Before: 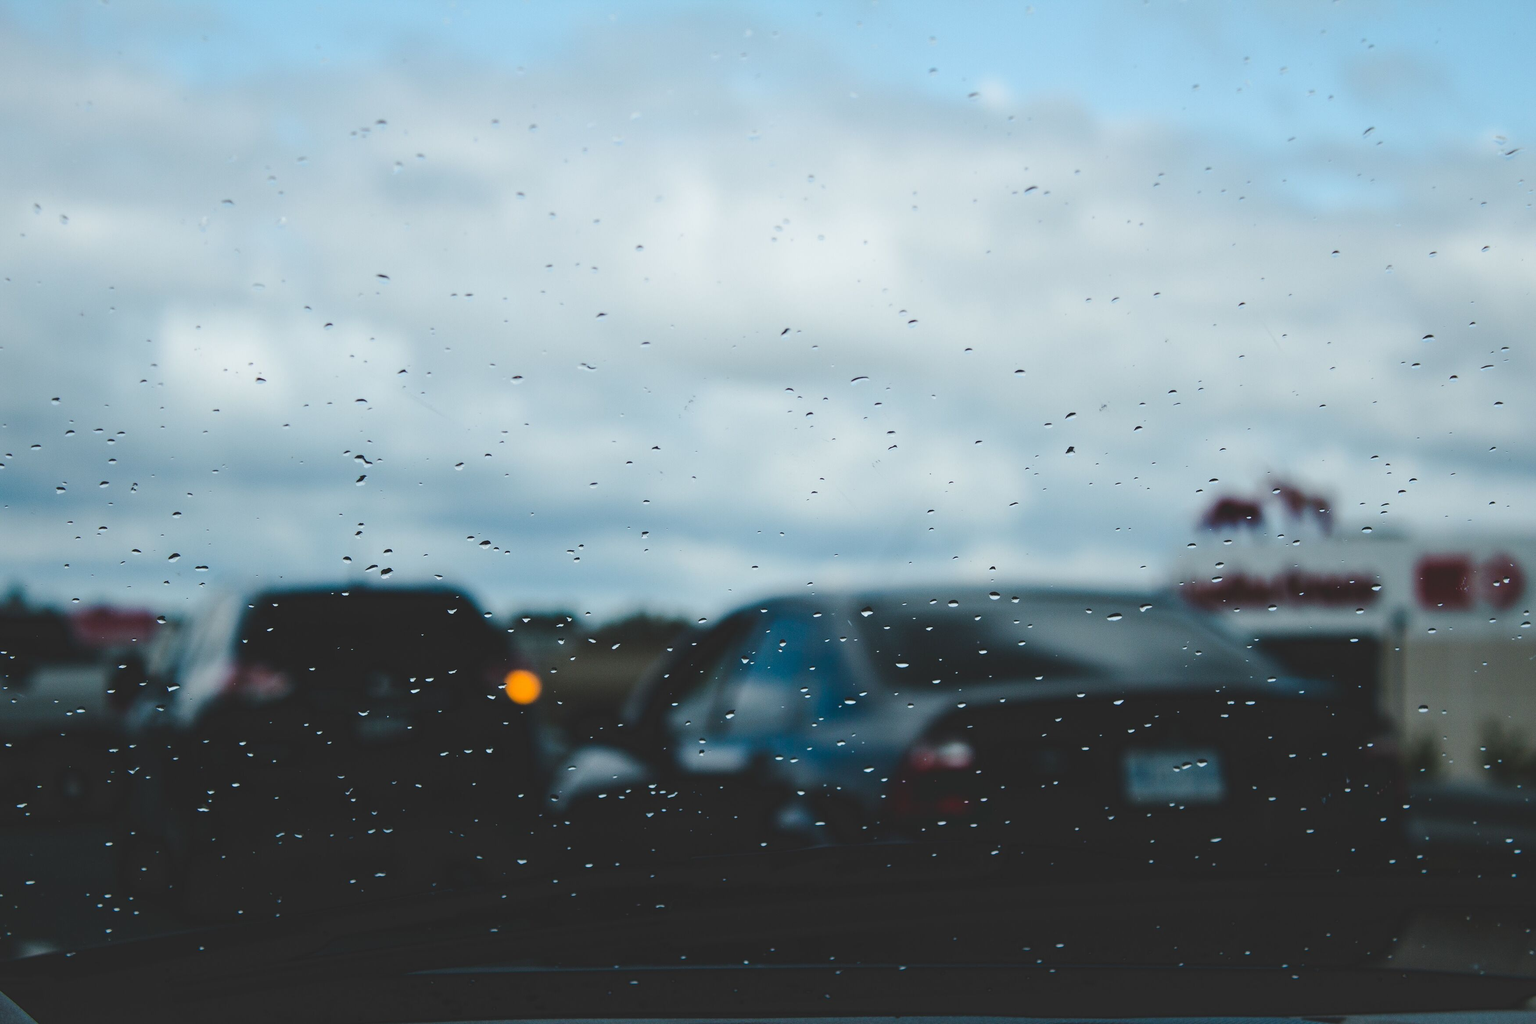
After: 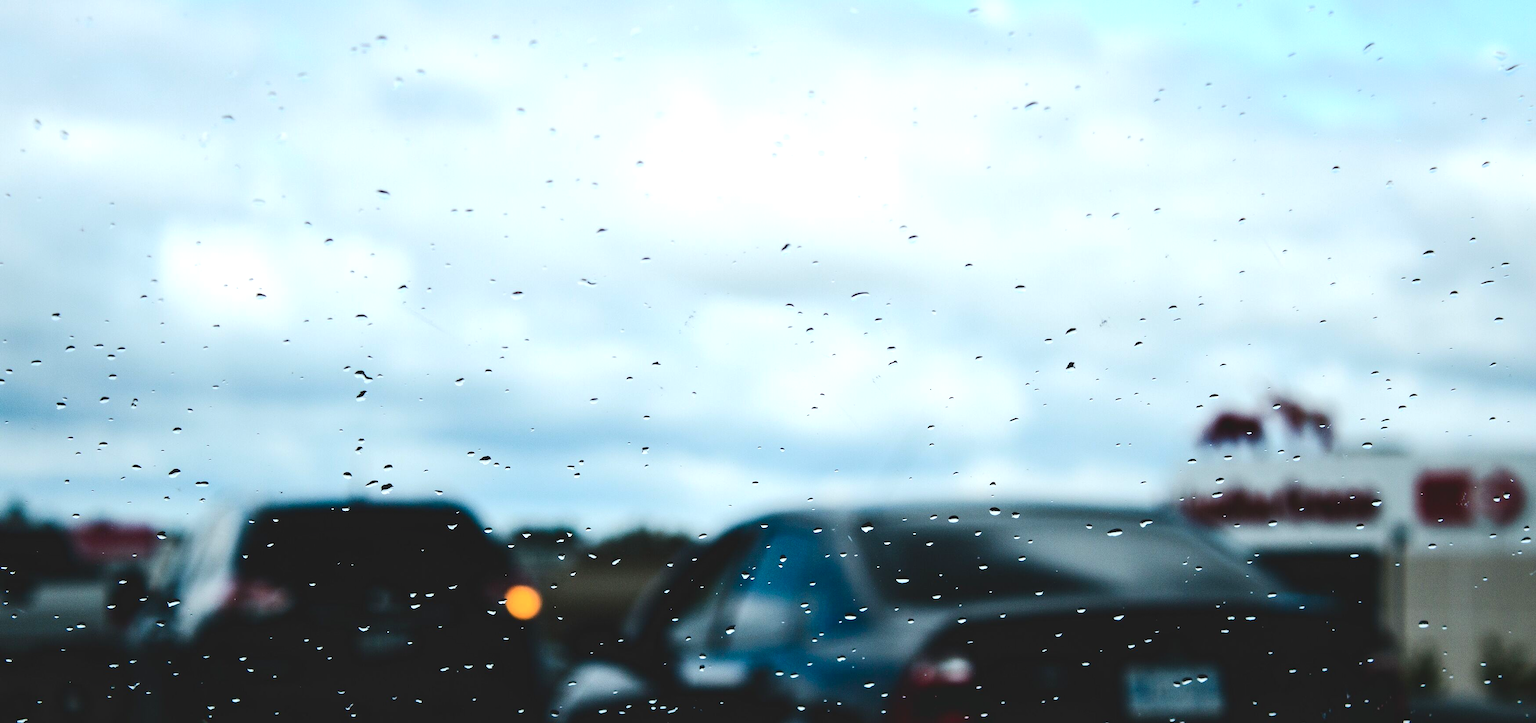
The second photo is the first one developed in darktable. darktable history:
shadows and highlights: radius 121.13, shadows 21.4, white point adjustment -9.72, highlights -14.39, soften with gaussian
exposure: black level correction 0.001, exposure 1 EV, compensate highlight preservation false
crop and rotate: top 8.293%, bottom 20.996%
color balance: input saturation 80.07%
contrast brightness saturation: contrast 0.19, brightness -0.11, saturation 0.21
